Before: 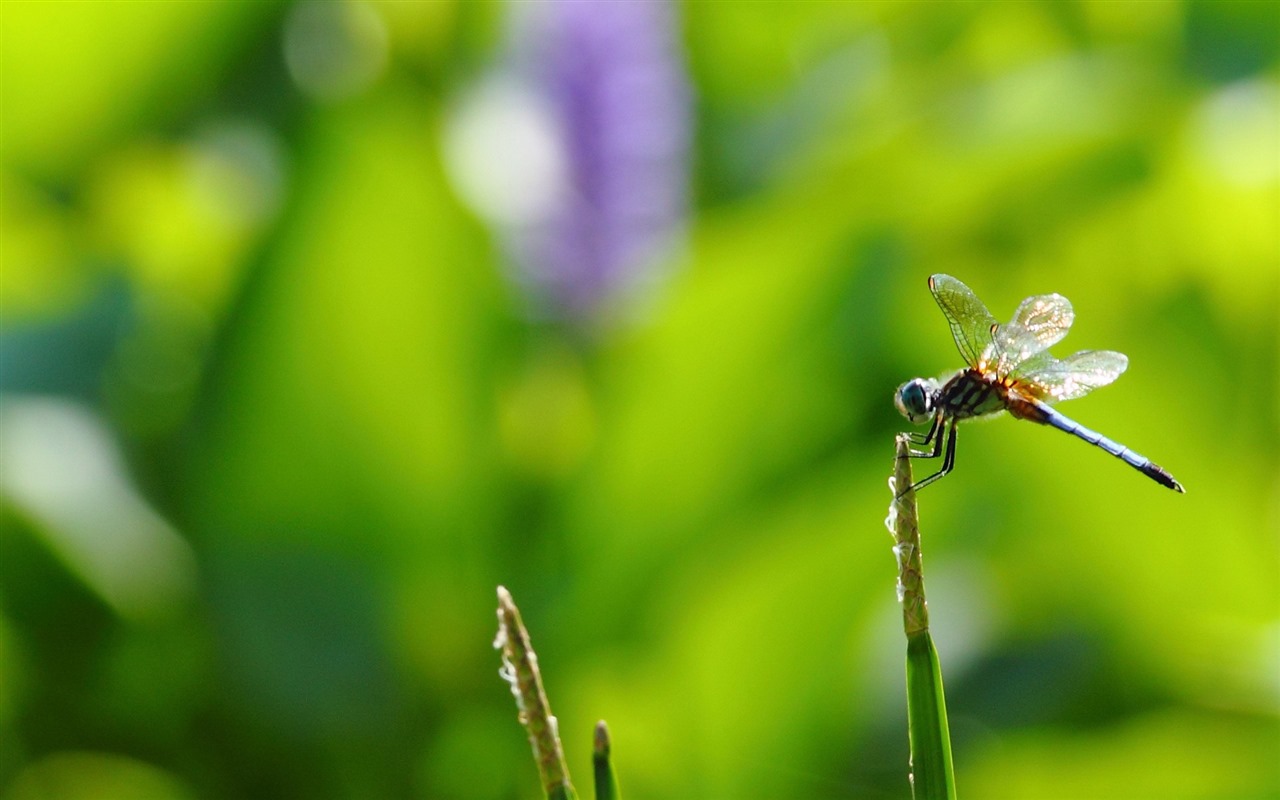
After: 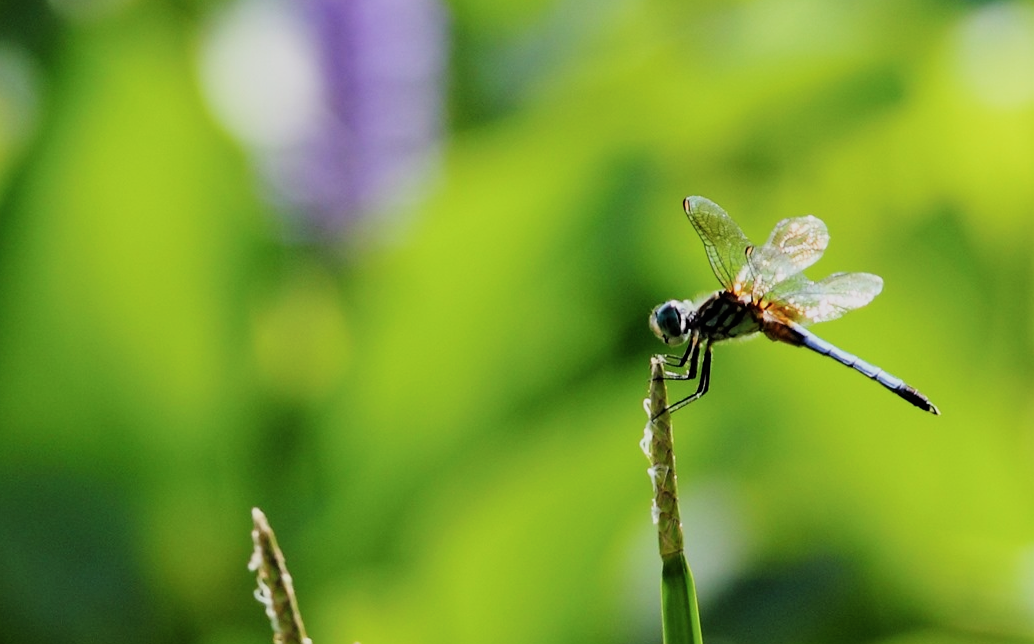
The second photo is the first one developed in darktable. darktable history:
crop: left 19.158%, top 9.825%, right 0.001%, bottom 9.619%
contrast brightness saturation: contrast 0.009, saturation -0.067
filmic rgb: black relative exposure -7.65 EV, white relative exposure 4.56 EV, hardness 3.61, contrast 1.259
